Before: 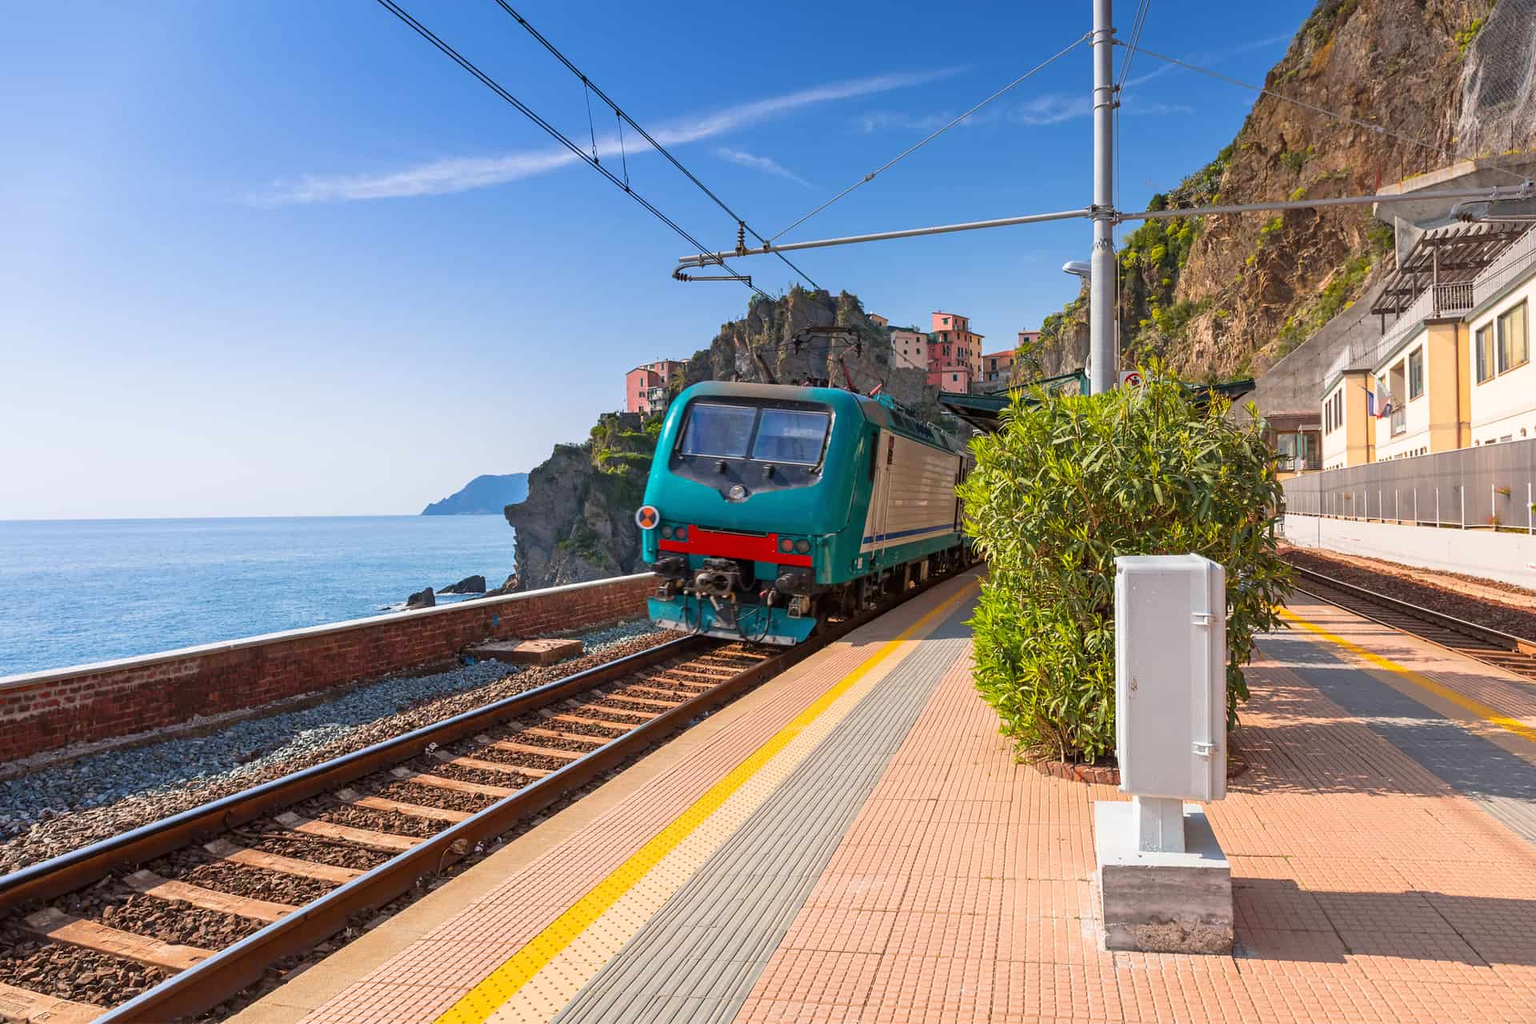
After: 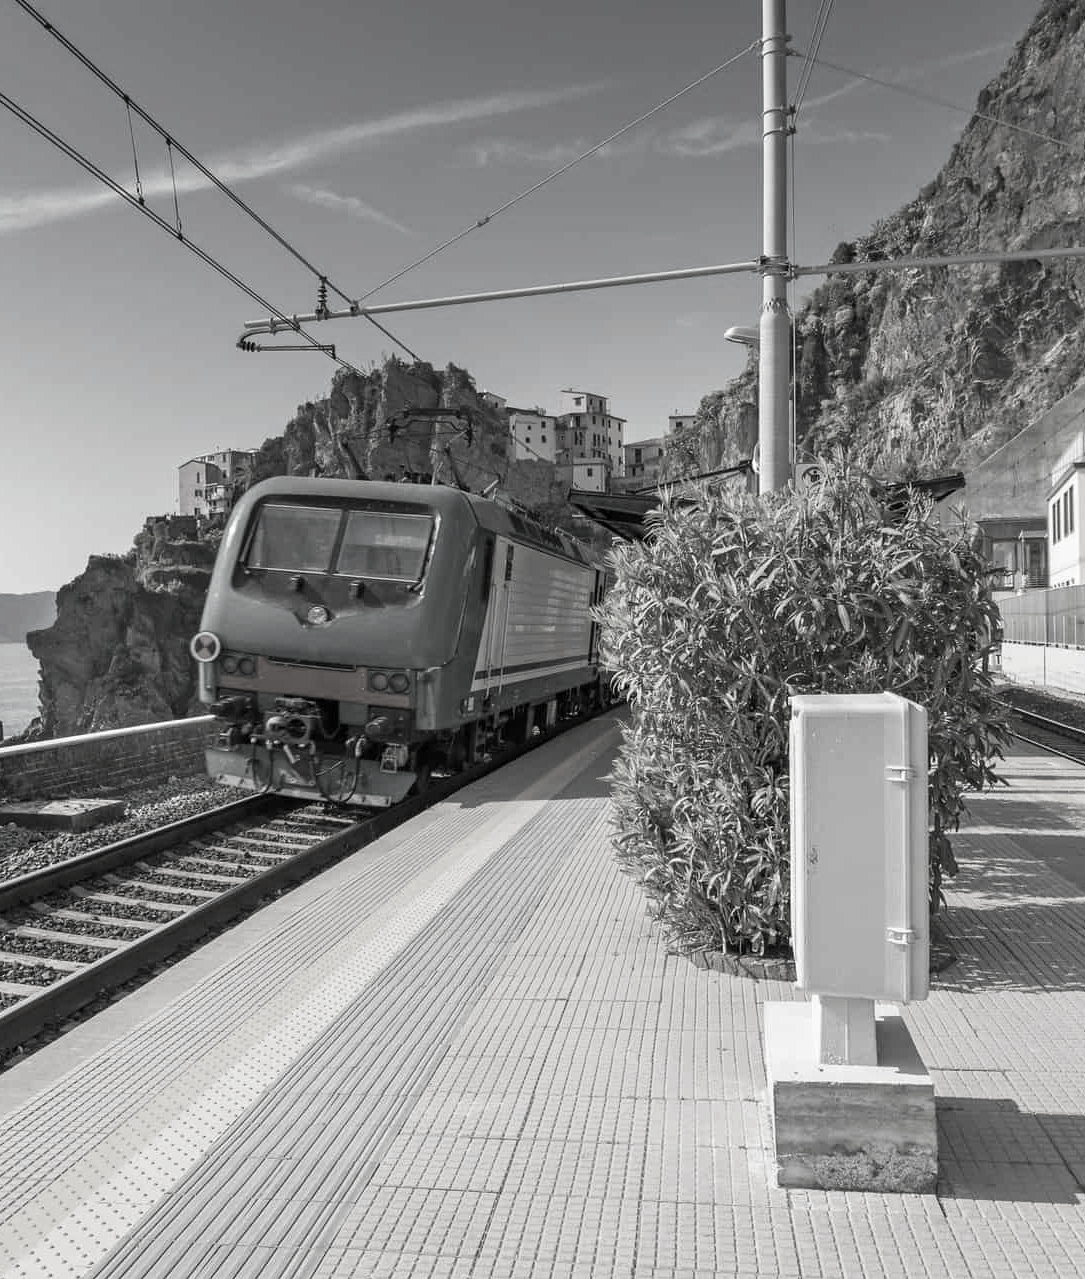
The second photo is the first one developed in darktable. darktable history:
contrast brightness saturation: saturation -0.981
crop: left 31.486%, top 0.012%, right 11.996%
